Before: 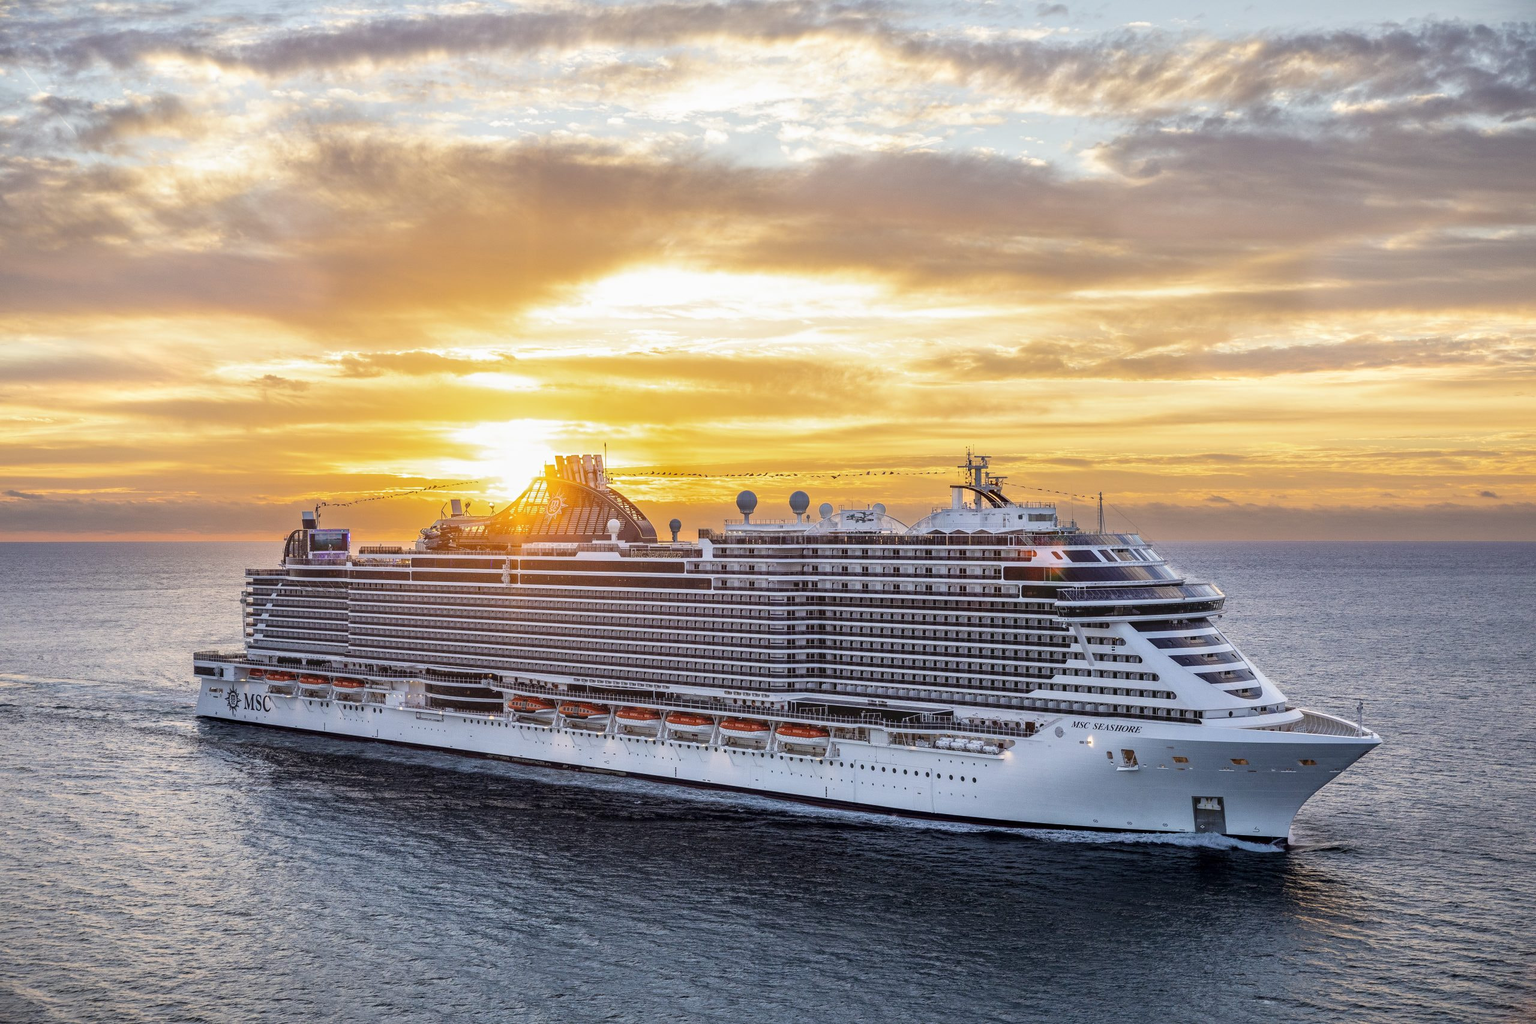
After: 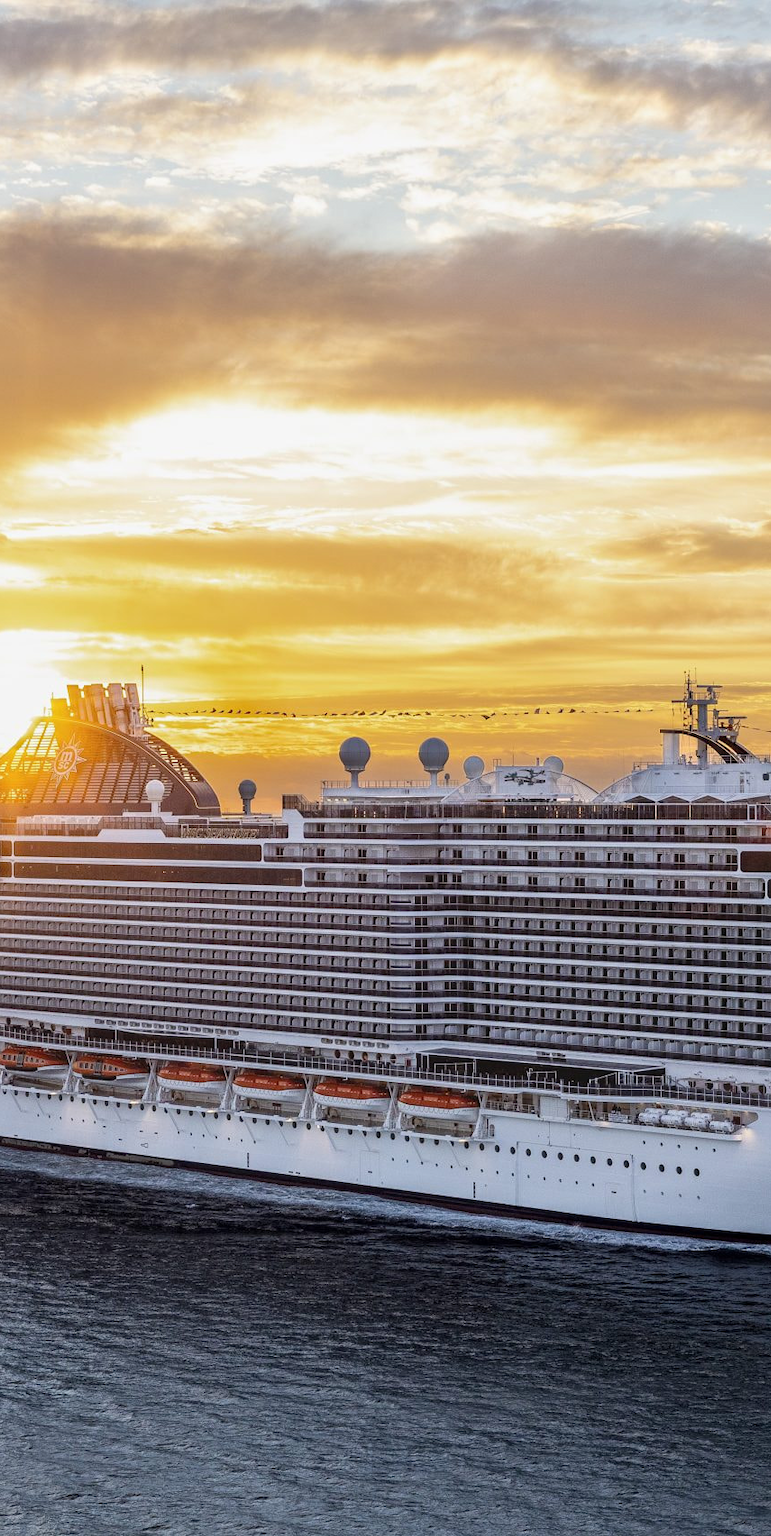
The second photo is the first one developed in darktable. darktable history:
crop: left 33.243%, right 33.296%
exposure: exposure -0.067 EV, compensate highlight preservation false
